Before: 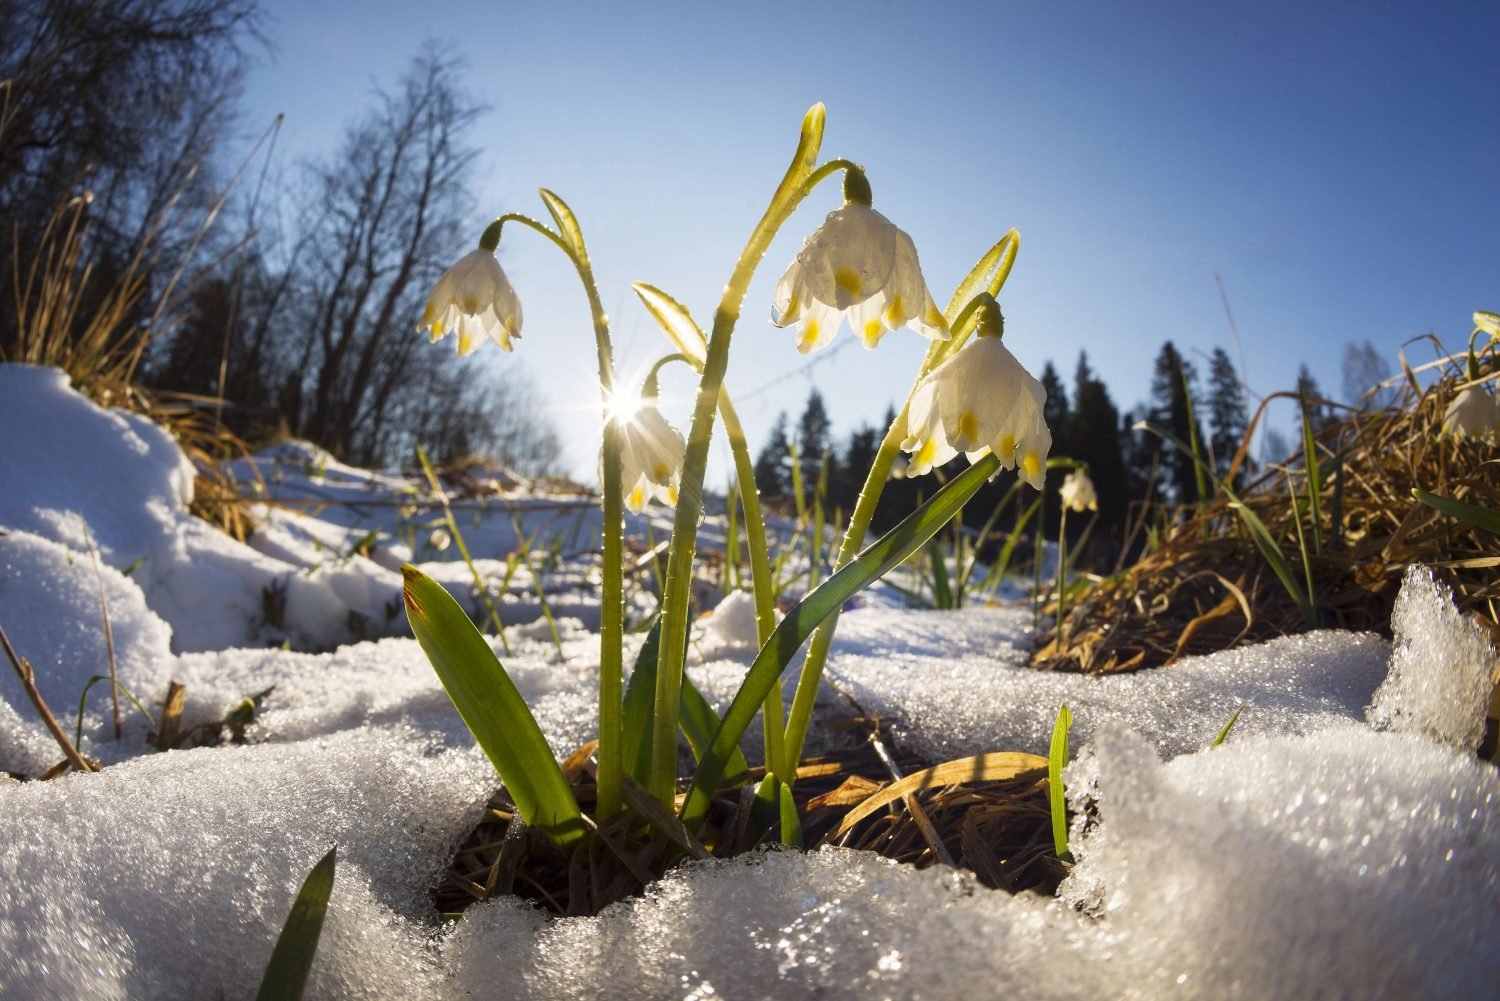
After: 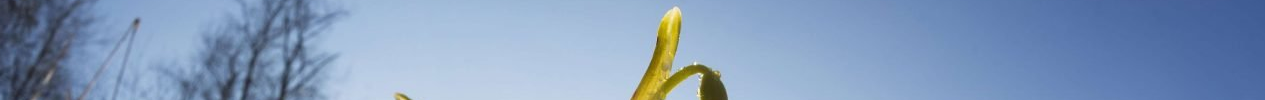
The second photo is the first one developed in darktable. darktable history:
exposure: compensate highlight preservation false
crop and rotate: left 9.644%, top 9.491%, right 6.021%, bottom 80.509%
